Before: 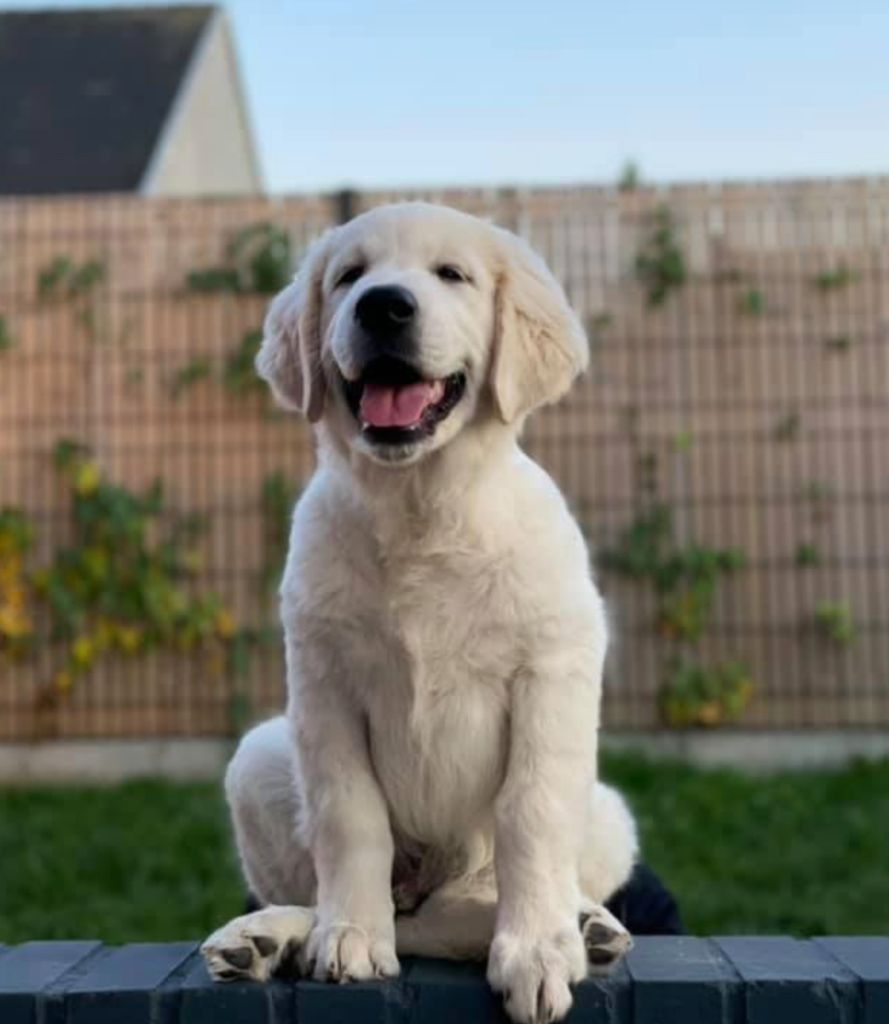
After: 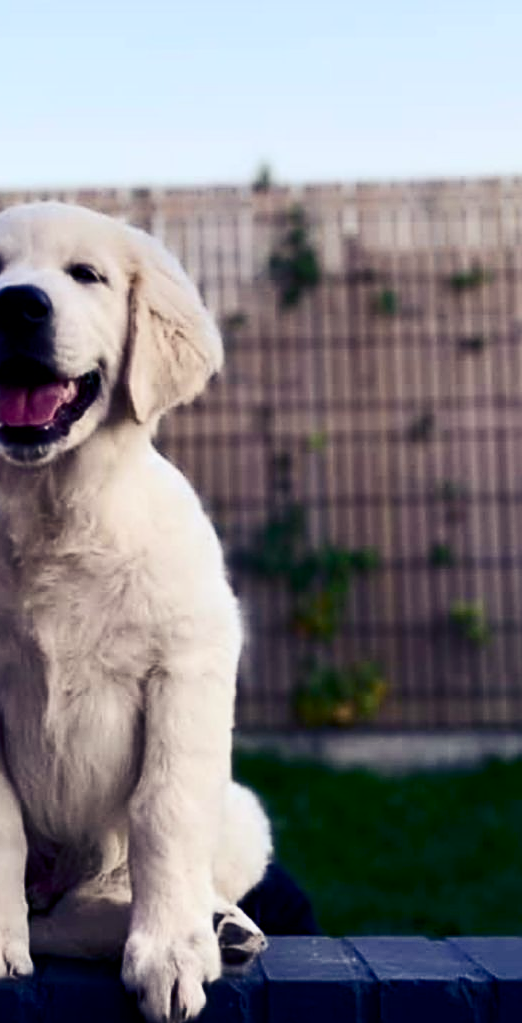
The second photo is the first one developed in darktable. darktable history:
contrast brightness saturation: contrast 0.296
crop: left 41.268%
color balance rgb: shadows lift › luminance -40.811%, shadows lift › chroma 14.474%, shadows lift › hue 259.59°, power › luminance -7.747%, power › chroma 1.316%, power › hue 330.29°, perceptual saturation grading › global saturation 20%, perceptual saturation grading › highlights -50.232%, perceptual saturation grading › shadows 30.784%, global vibrance 14.181%
sharpen: on, module defaults
